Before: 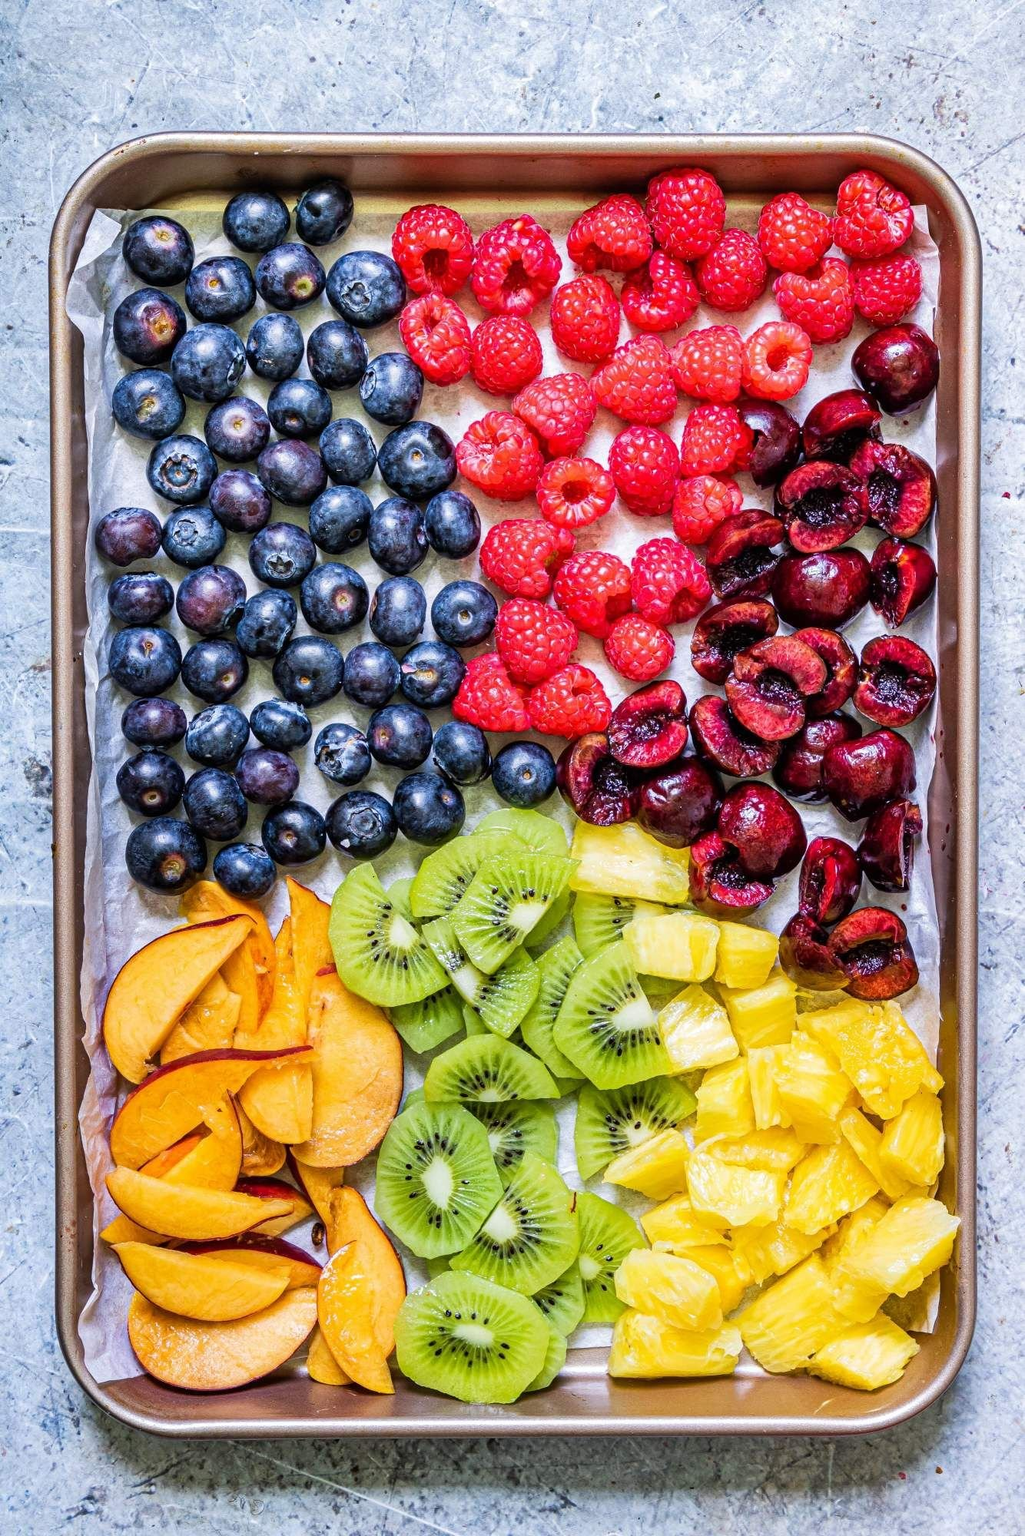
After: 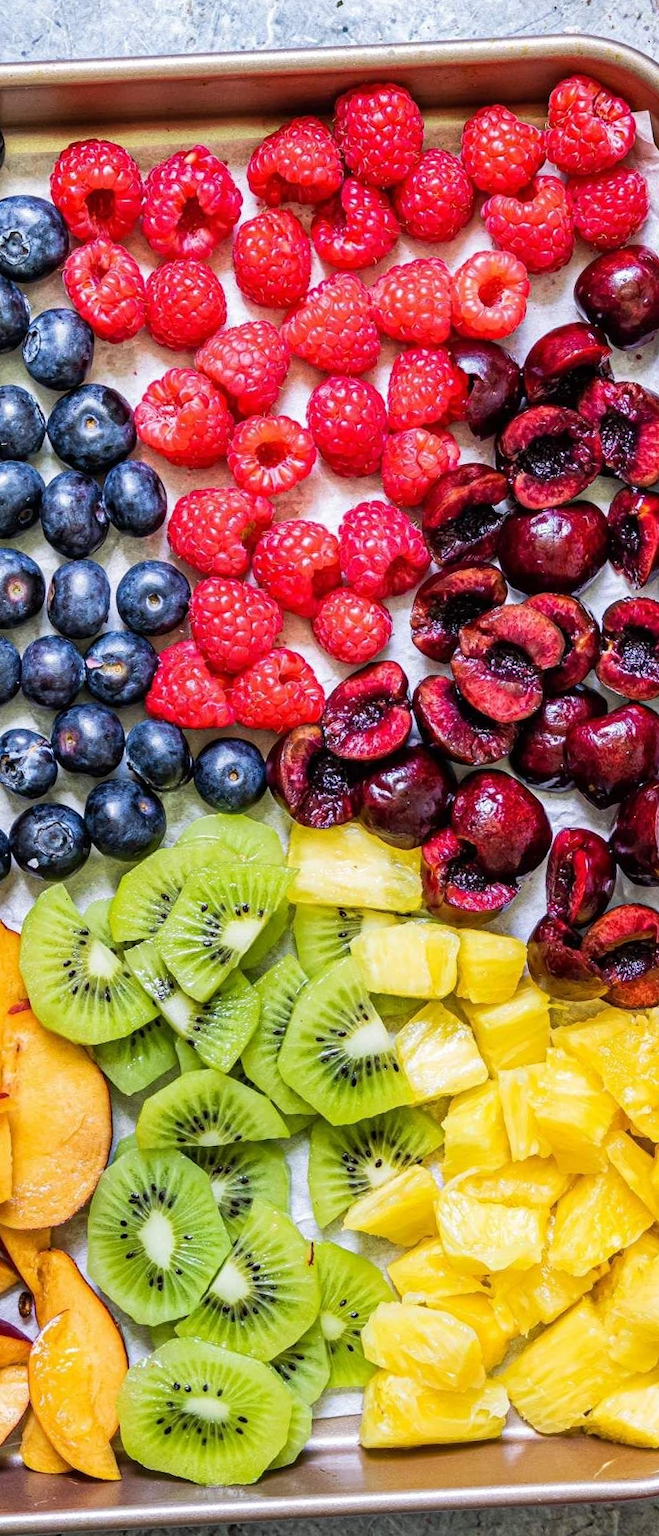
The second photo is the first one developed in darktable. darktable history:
rgb levels: preserve colors max RGB
crop: left 31.458%, top 0%, right 11.876%
rotate and perspective: rotation -3°, crop left 0.031, crop right 0.968, crop top 0.07, crop bottom 0.93
